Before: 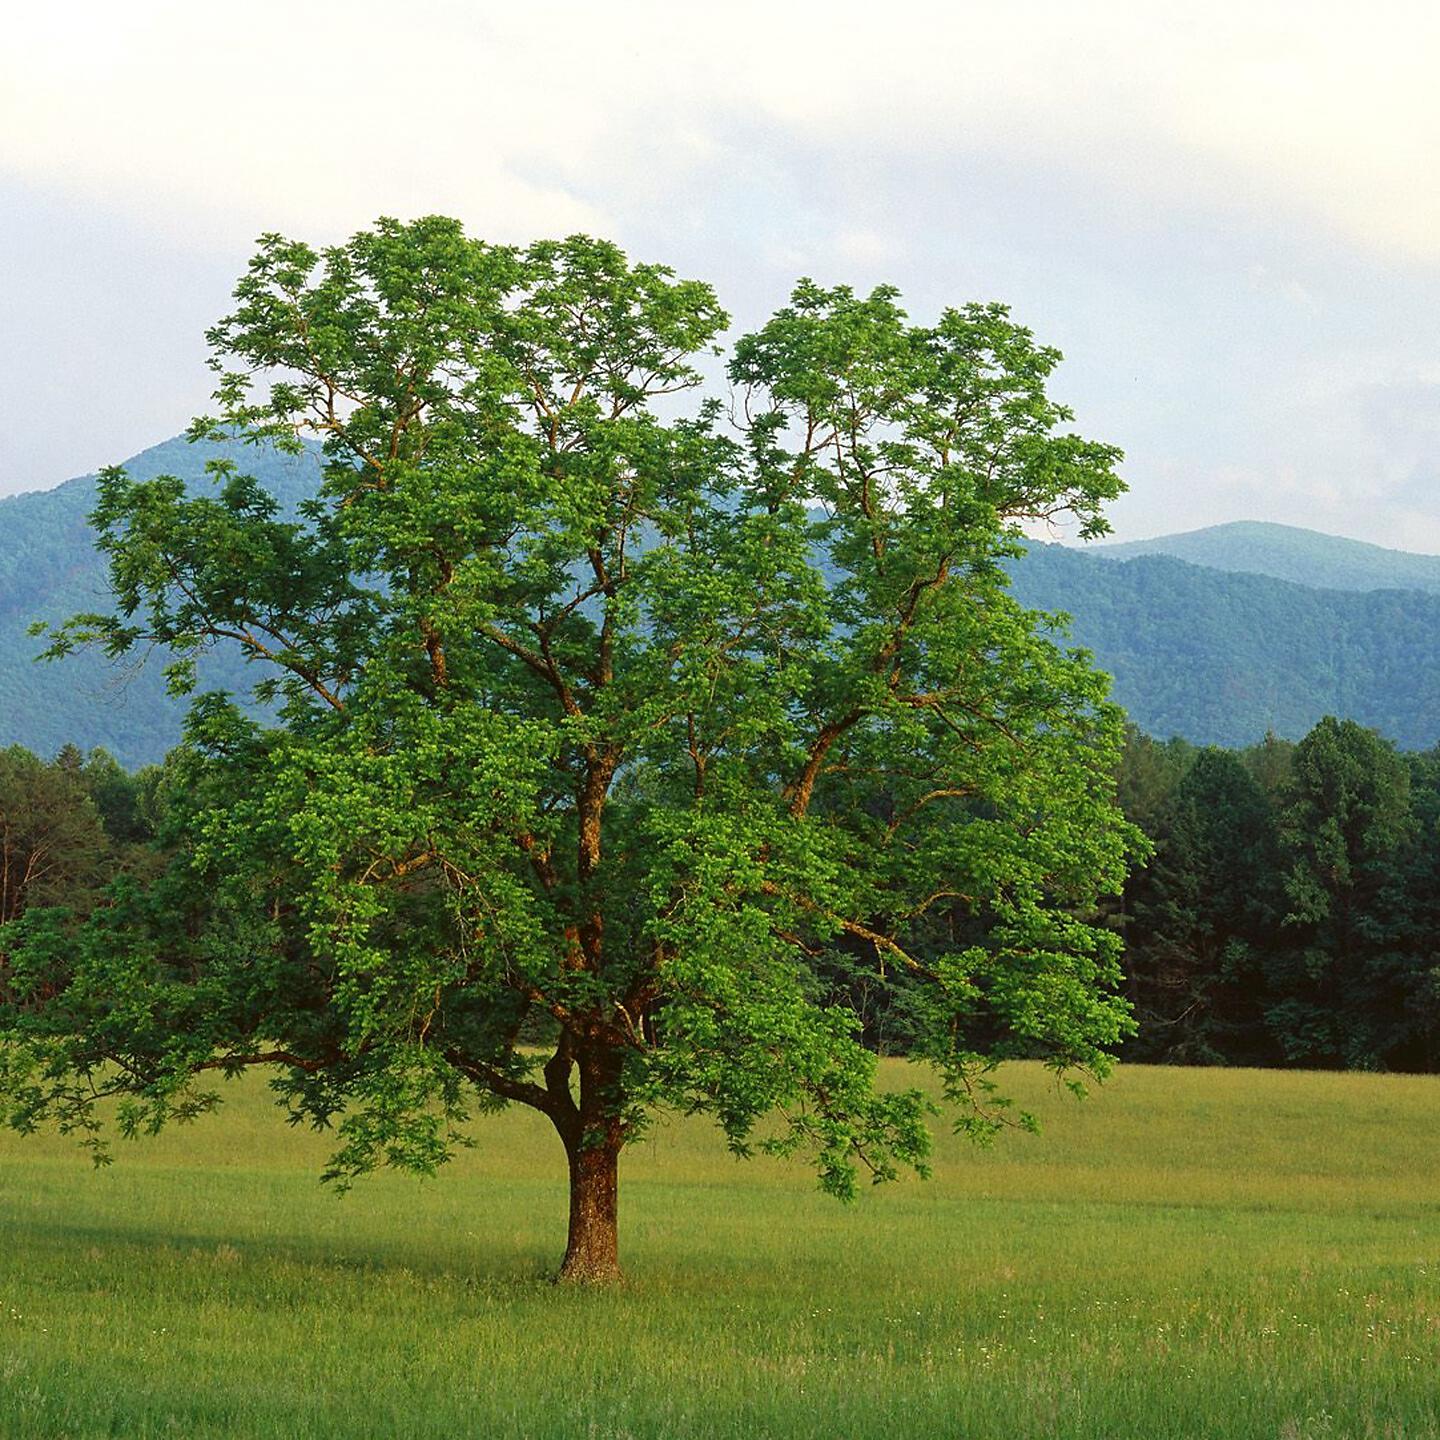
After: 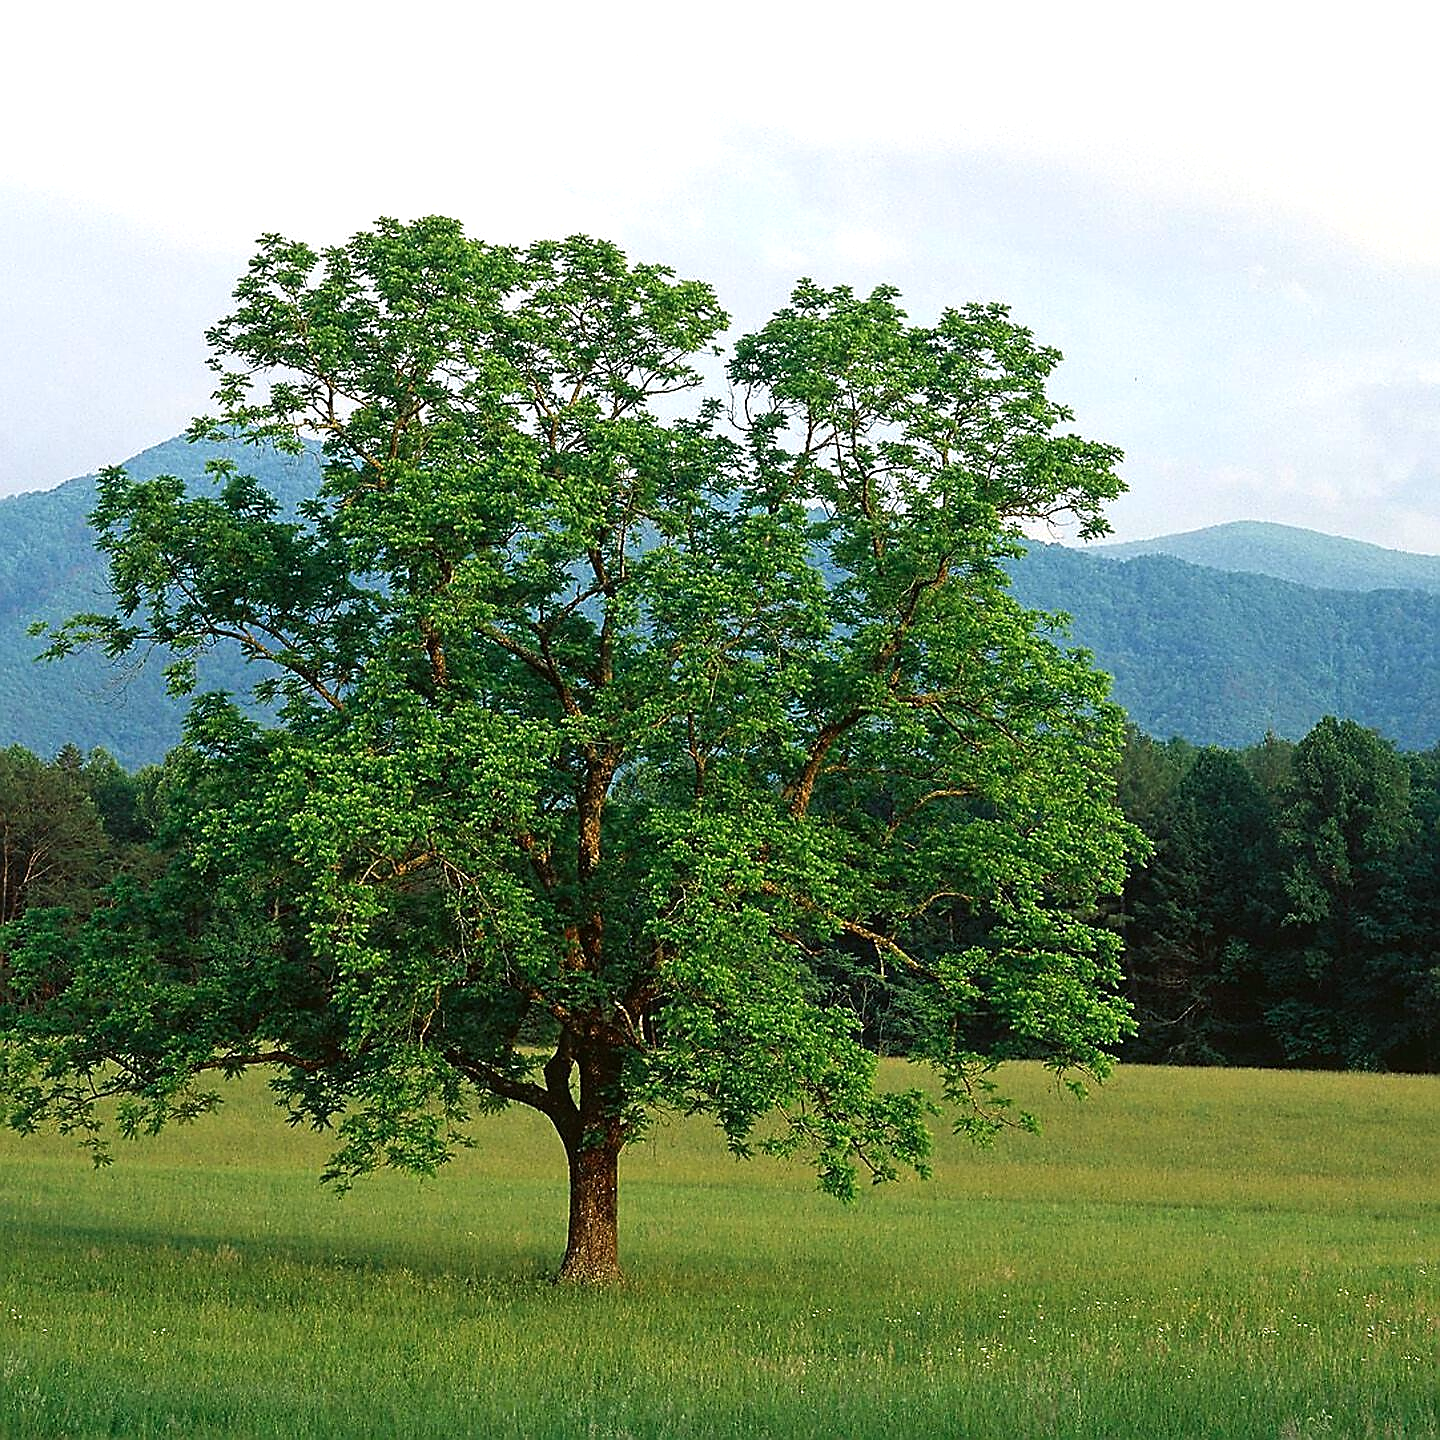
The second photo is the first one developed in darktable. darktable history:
sharpen: radius 1.413, amount 1.248, threshold 0.77
color balance rgb: power › luminance -7.583%, power › chroma 1.08%, power › hue 217.78°, highlights gain › luminance 9.653%, perceptual saturation grading › global saturation 0.148%, perceptual brilliance grading › global brilliance 2.508%
